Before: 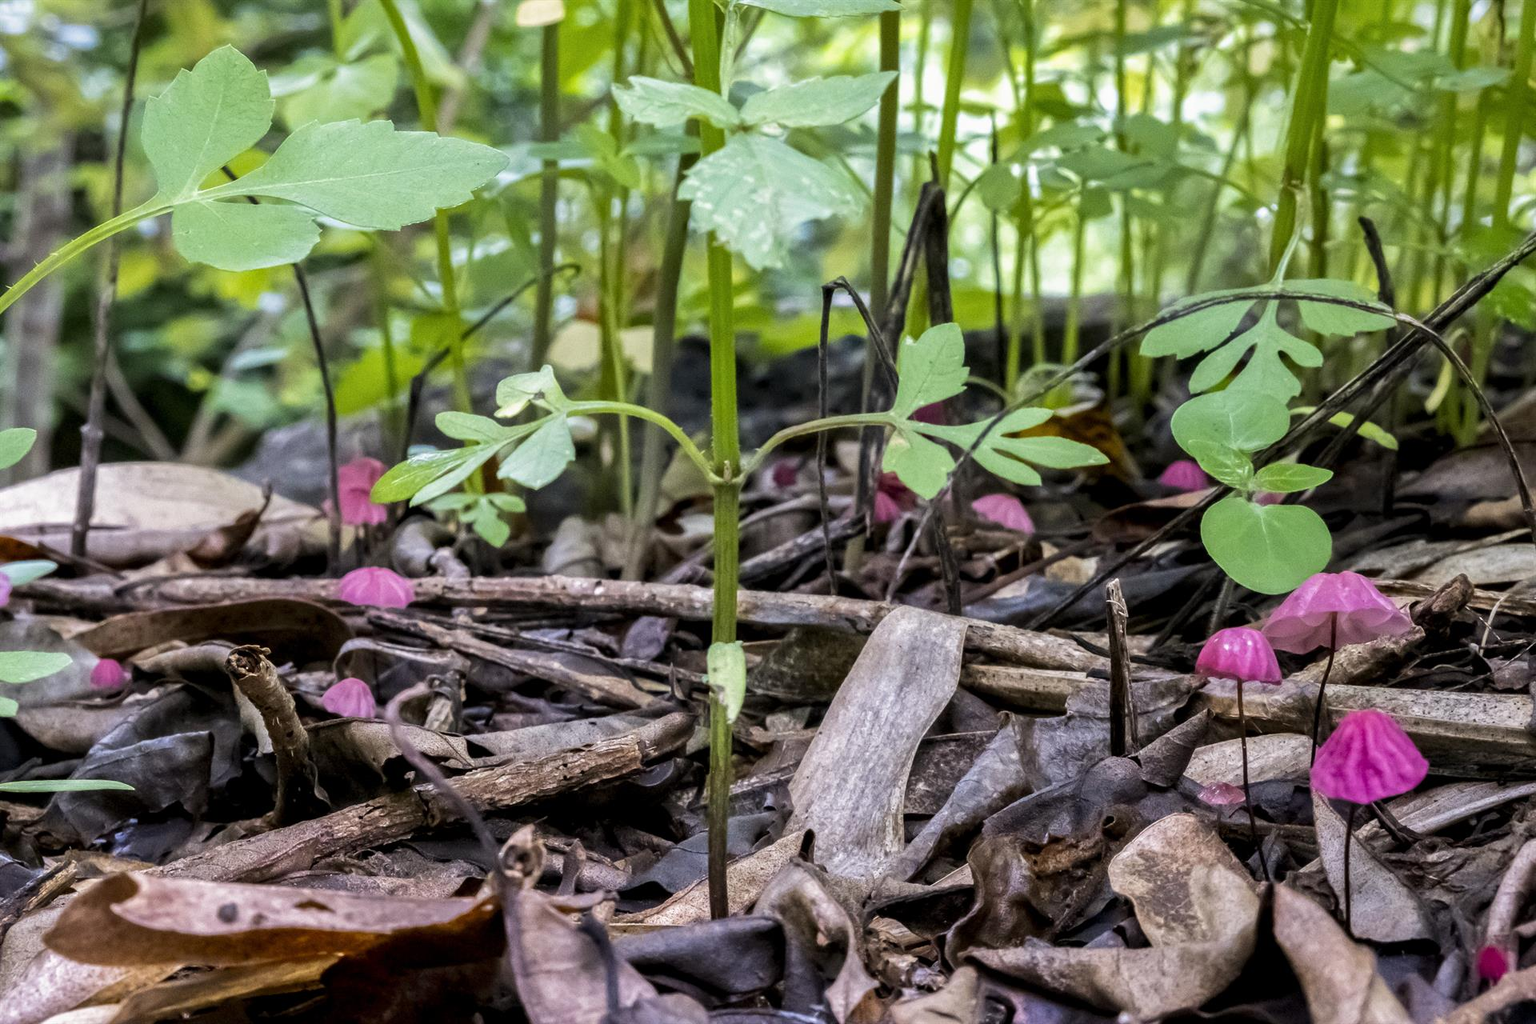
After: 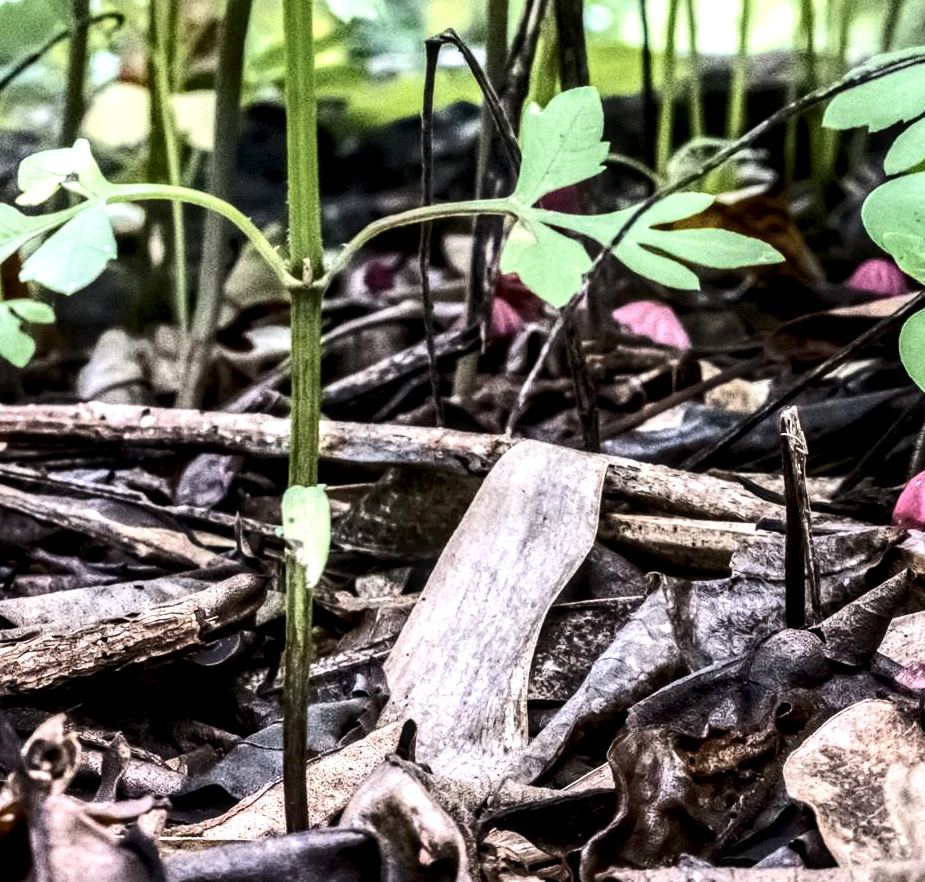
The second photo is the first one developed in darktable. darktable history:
contrast brightness saturation: contrast 0.253, saturation -0.322
tone equalizer: -8 EV 0 EV, -7 EV -0.002 EV, -6 EV 0.002 EV, -5 EV -0.056 EV, -4 EV -0.101 EV, -3 EV -0.155 EV, -2 EV 0.251 EV, -1 EV 0.706 EV, +0 EV 0.505 EV
crop: left 31.39%, top 24.803%, right 20.404%, bottom 6.279%
local contrast: detail 150%
